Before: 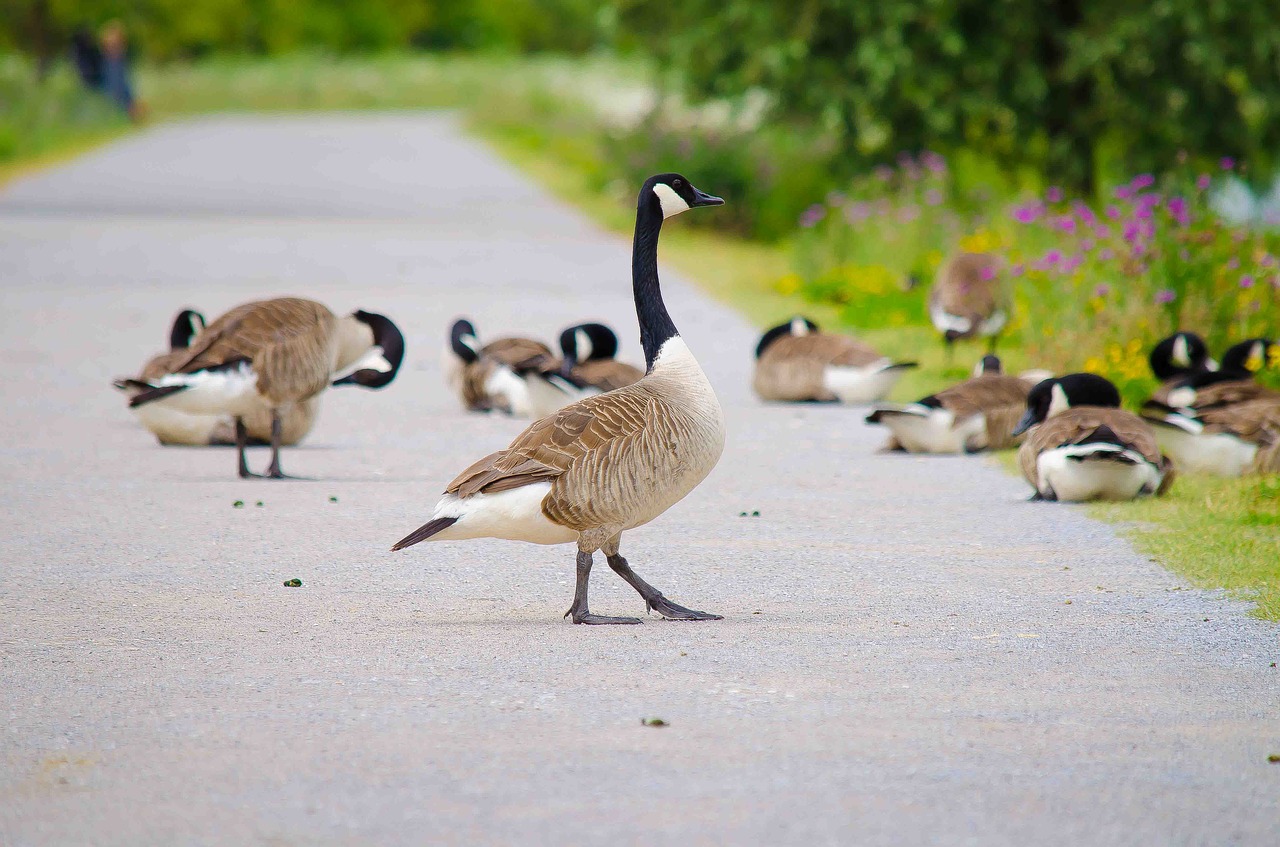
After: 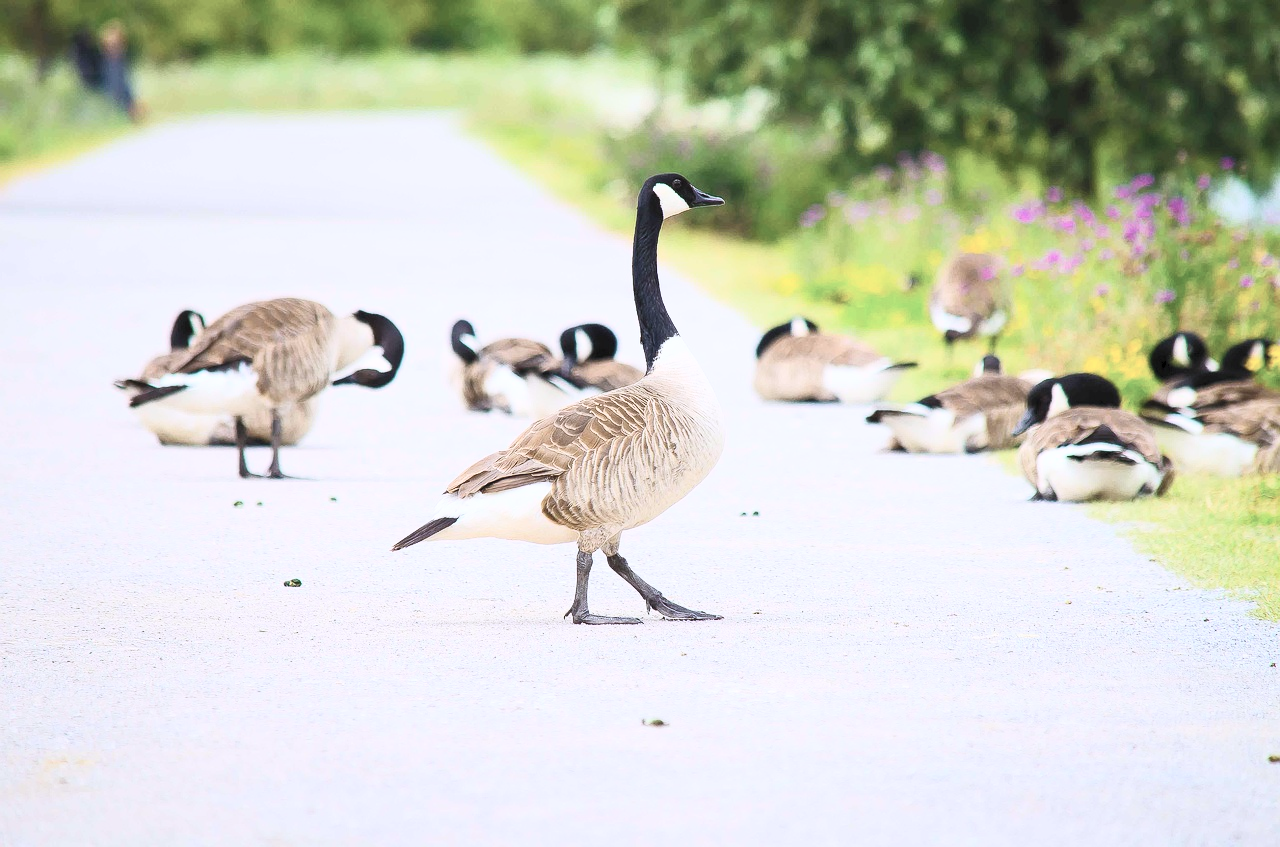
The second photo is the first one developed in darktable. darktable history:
contrast brightness saturation: contrast 0.419, brightness 0.559, saturation -0.188
color calibration: illuminant as shot in camera, x 0.358, y 0.373, temperature 4628.91 K
